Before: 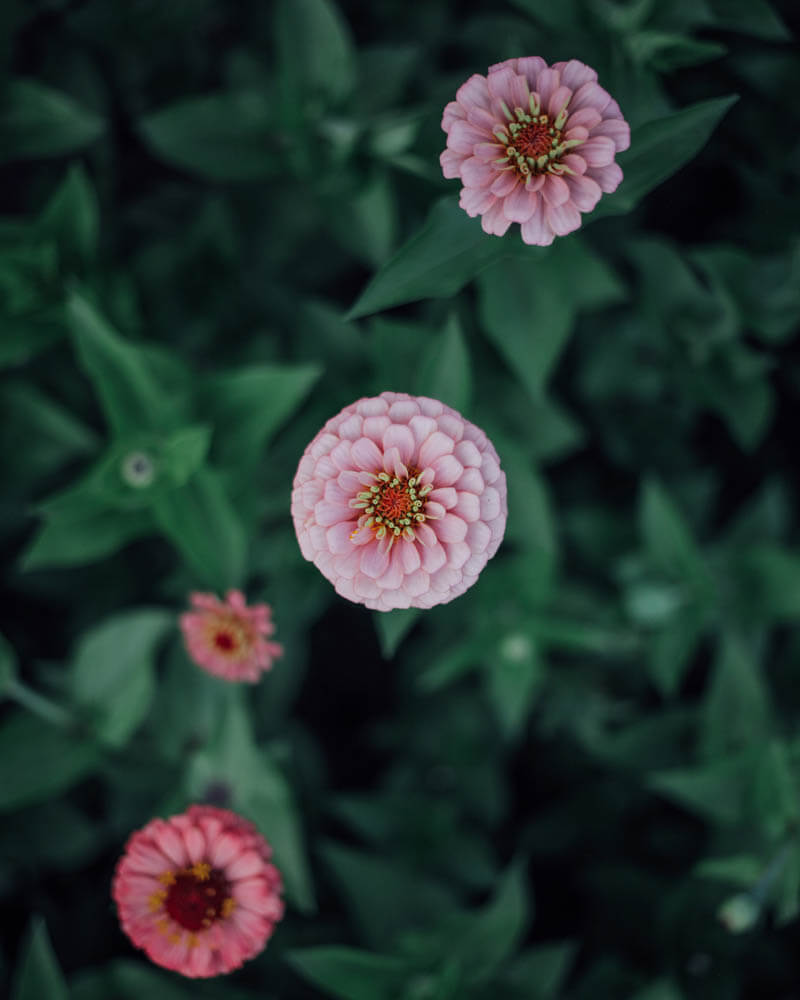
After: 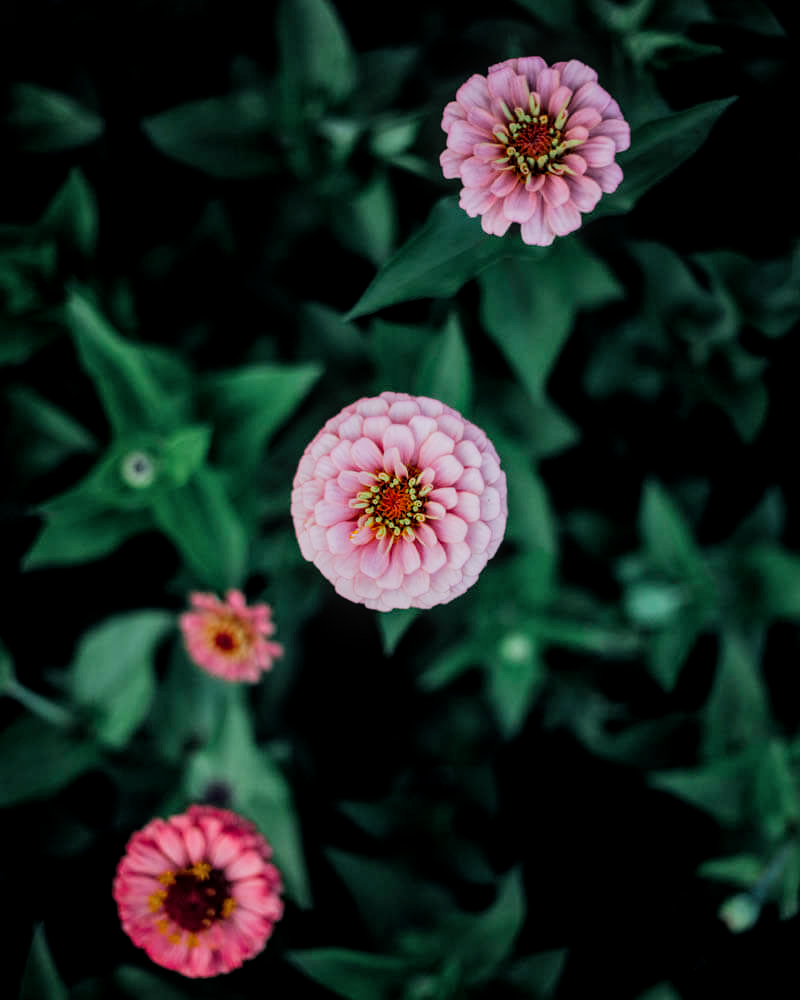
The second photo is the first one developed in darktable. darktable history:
filmic rgb: black relative exposure -5 EV, hardness 2.88, contrast 1.3, highlights saturation mix -30%
exposure: black level correction 0, exposure 0.3 EV, compensate highlight preservation false
color balance rgb: perceptual saturation grading › global saturation 30%, global vibrance 20%
local contrast: on, module defaults
